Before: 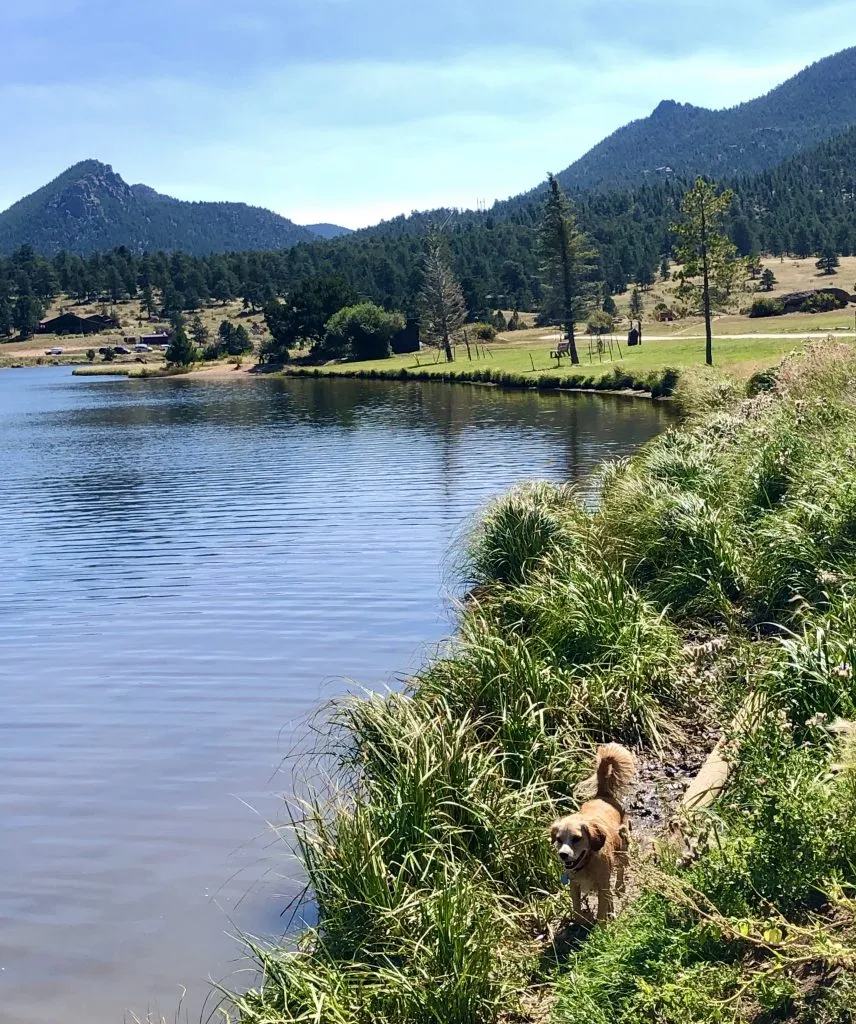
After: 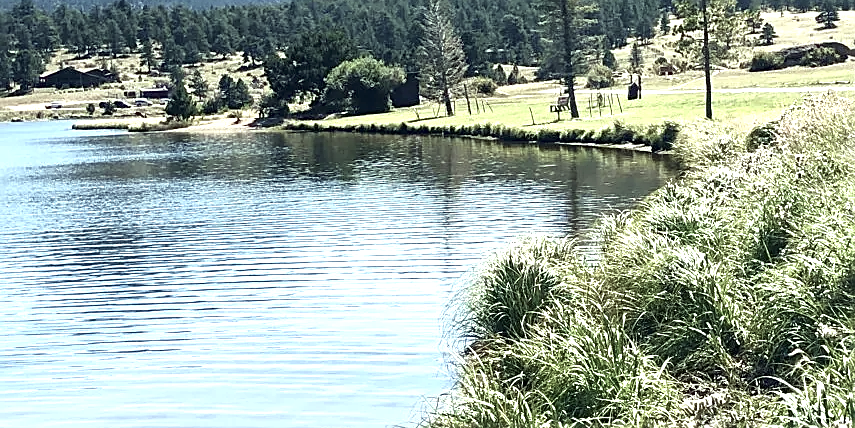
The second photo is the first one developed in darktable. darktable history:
crop and rotate: top 24.096%, bottom 34.011%
color zones: curves: ch1 [(0, 0.34) (0.143, 0.164) (0.286, 0.152) (0.429, 0.176) (0.571, 0.173) (0.714, 0.188) (0.857, 0.199) (1, 0.34)]
local contrast: mode bilateral grid, contrast 20, coarseness 50, detail 130%, midtone range 0.2
sharpen: on, module defaults
color correction: highlights a* -10.77, highlights b* 9.85, saturation 1.72
exposure: black level correction 0, exposure 1.197 EV, compensate highlight preservation false
